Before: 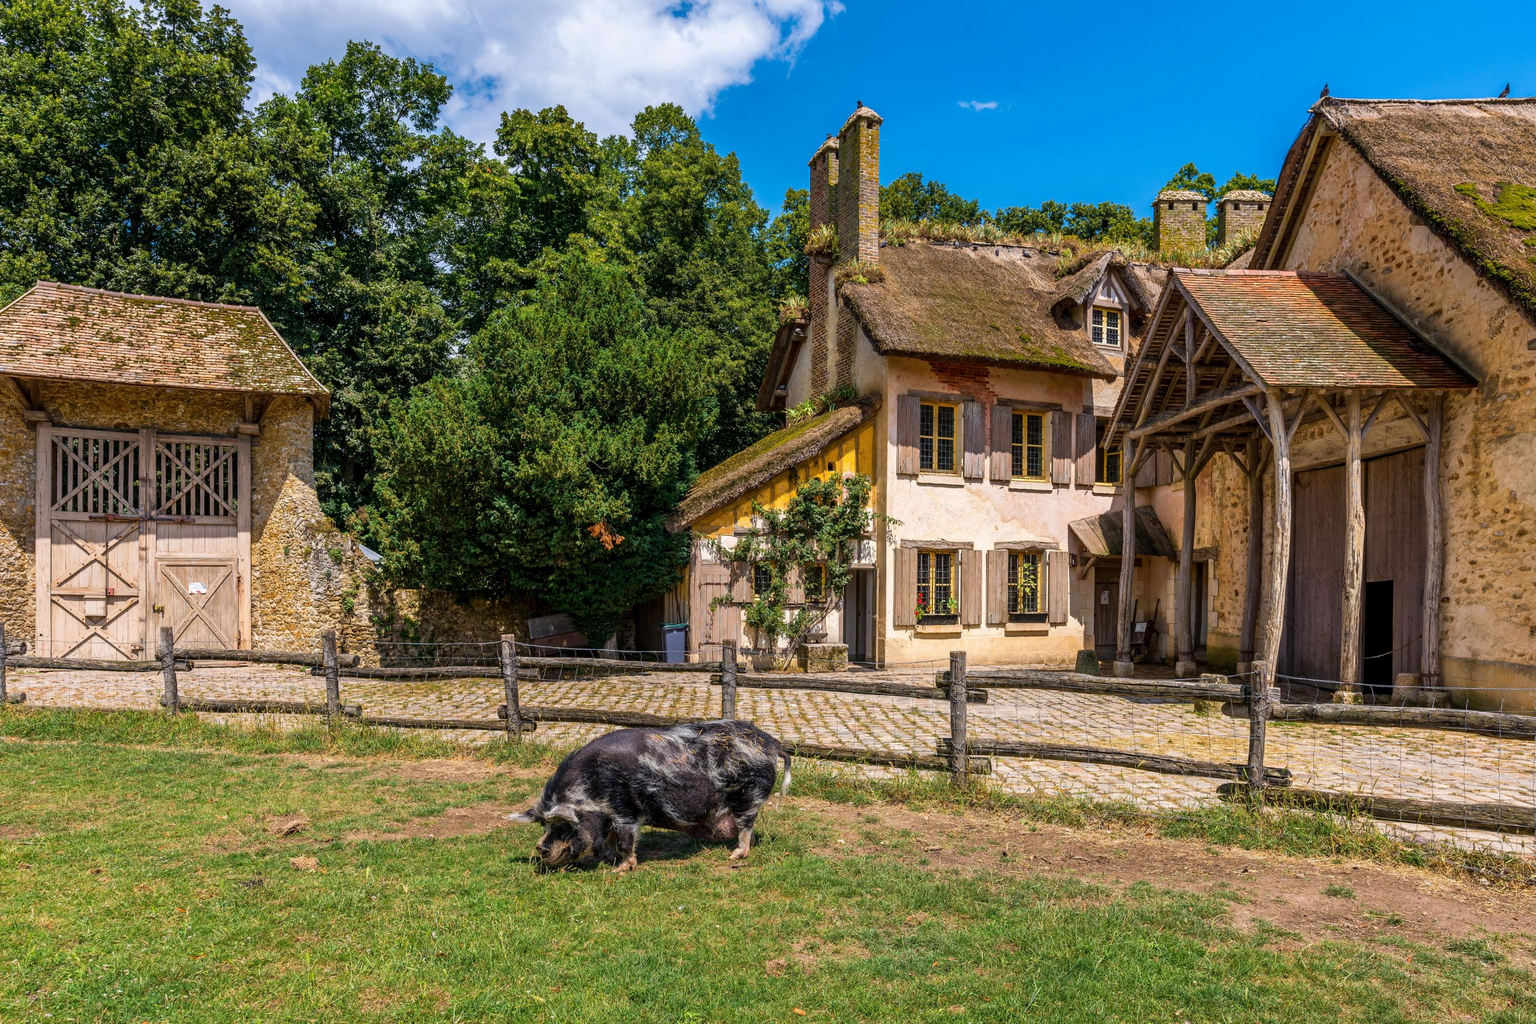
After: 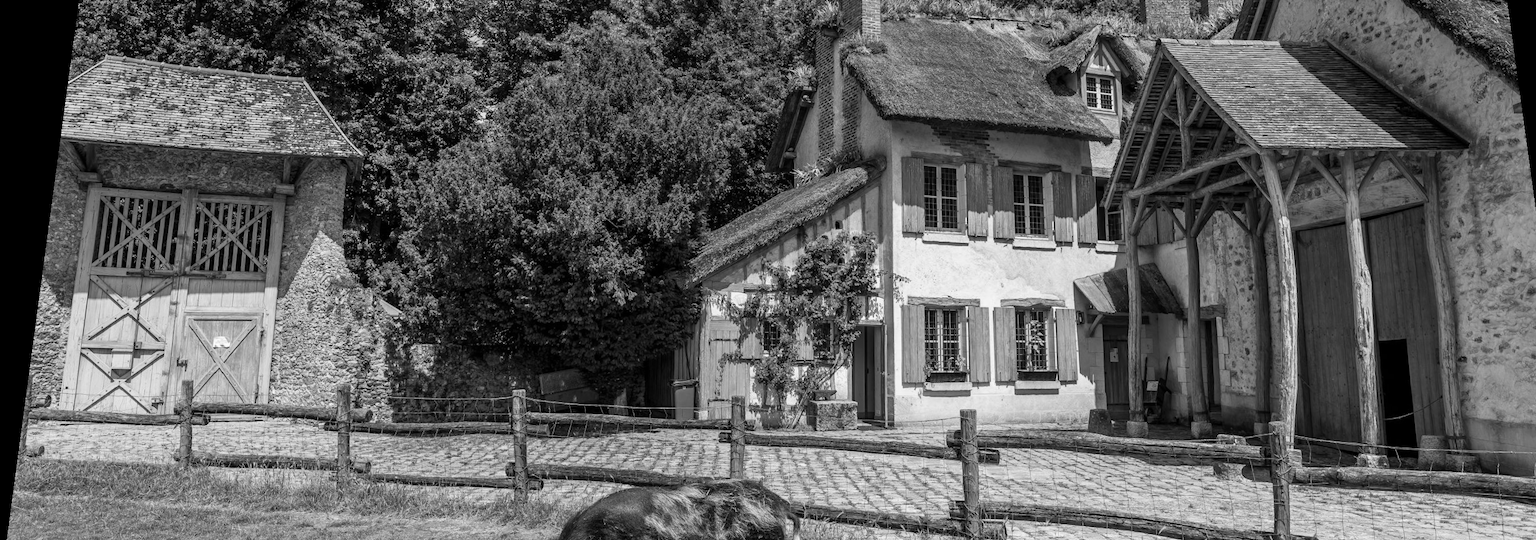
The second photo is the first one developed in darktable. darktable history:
rotate and perspective: rotation 0.128°, lens shift (vertical) -0.181, lens shift (horizontal) -0.044, shear 0.001, automatic cropping off
monochrome: size 1
crop: left 1.744%, top 19.225%, right 5.069%, bottom 28.357%
